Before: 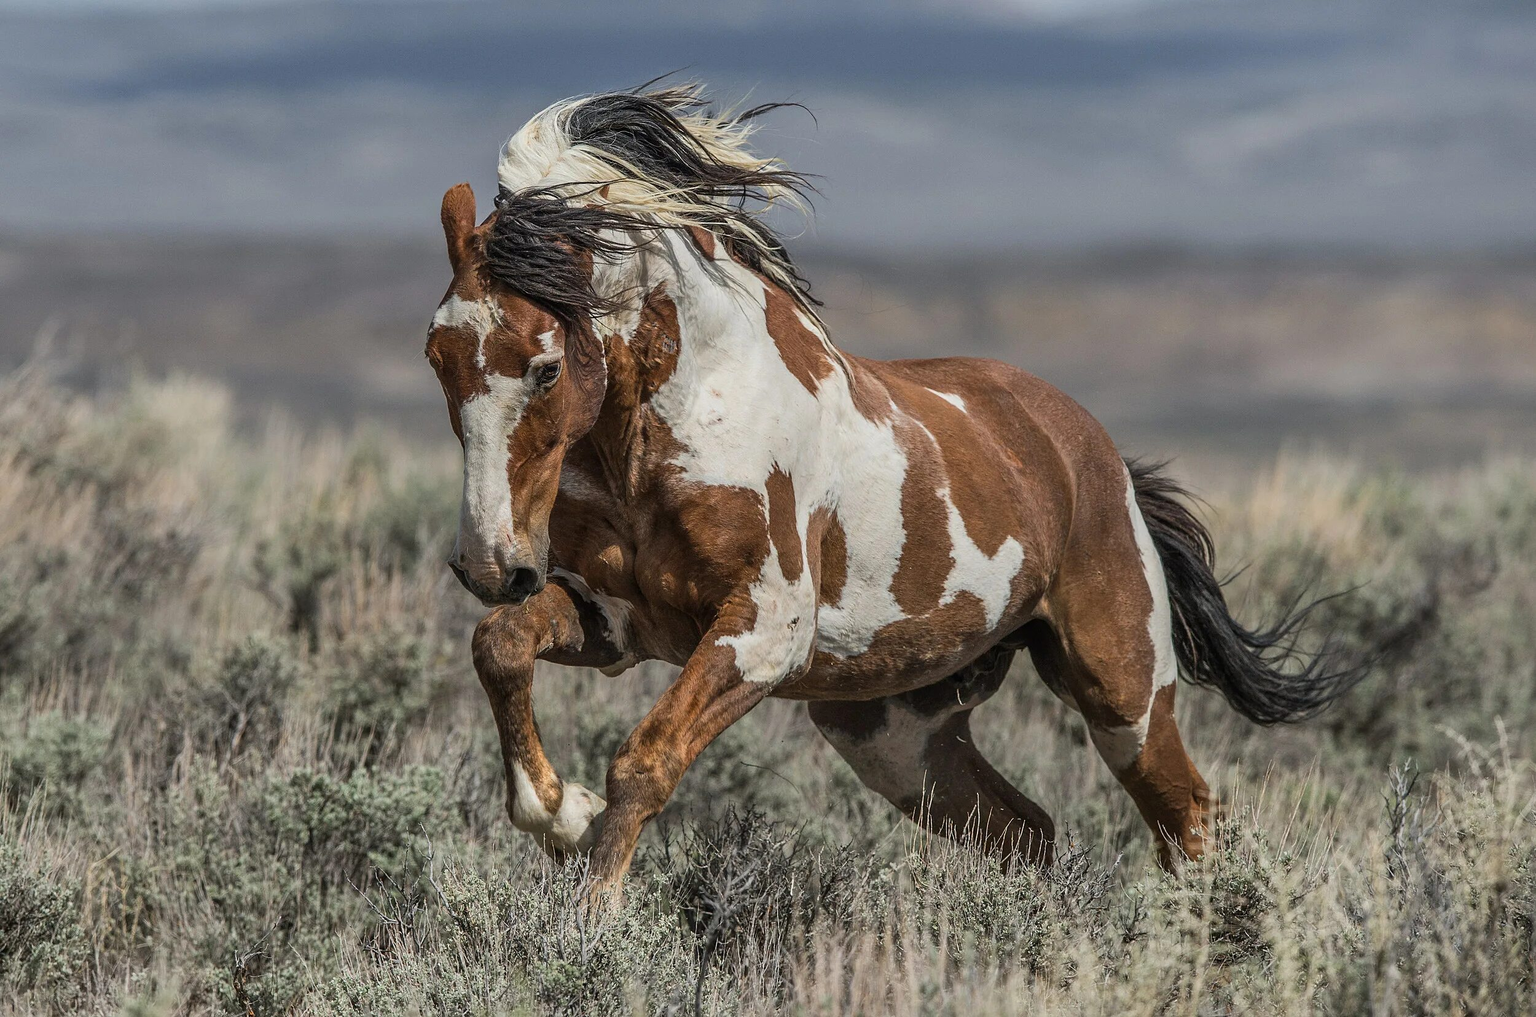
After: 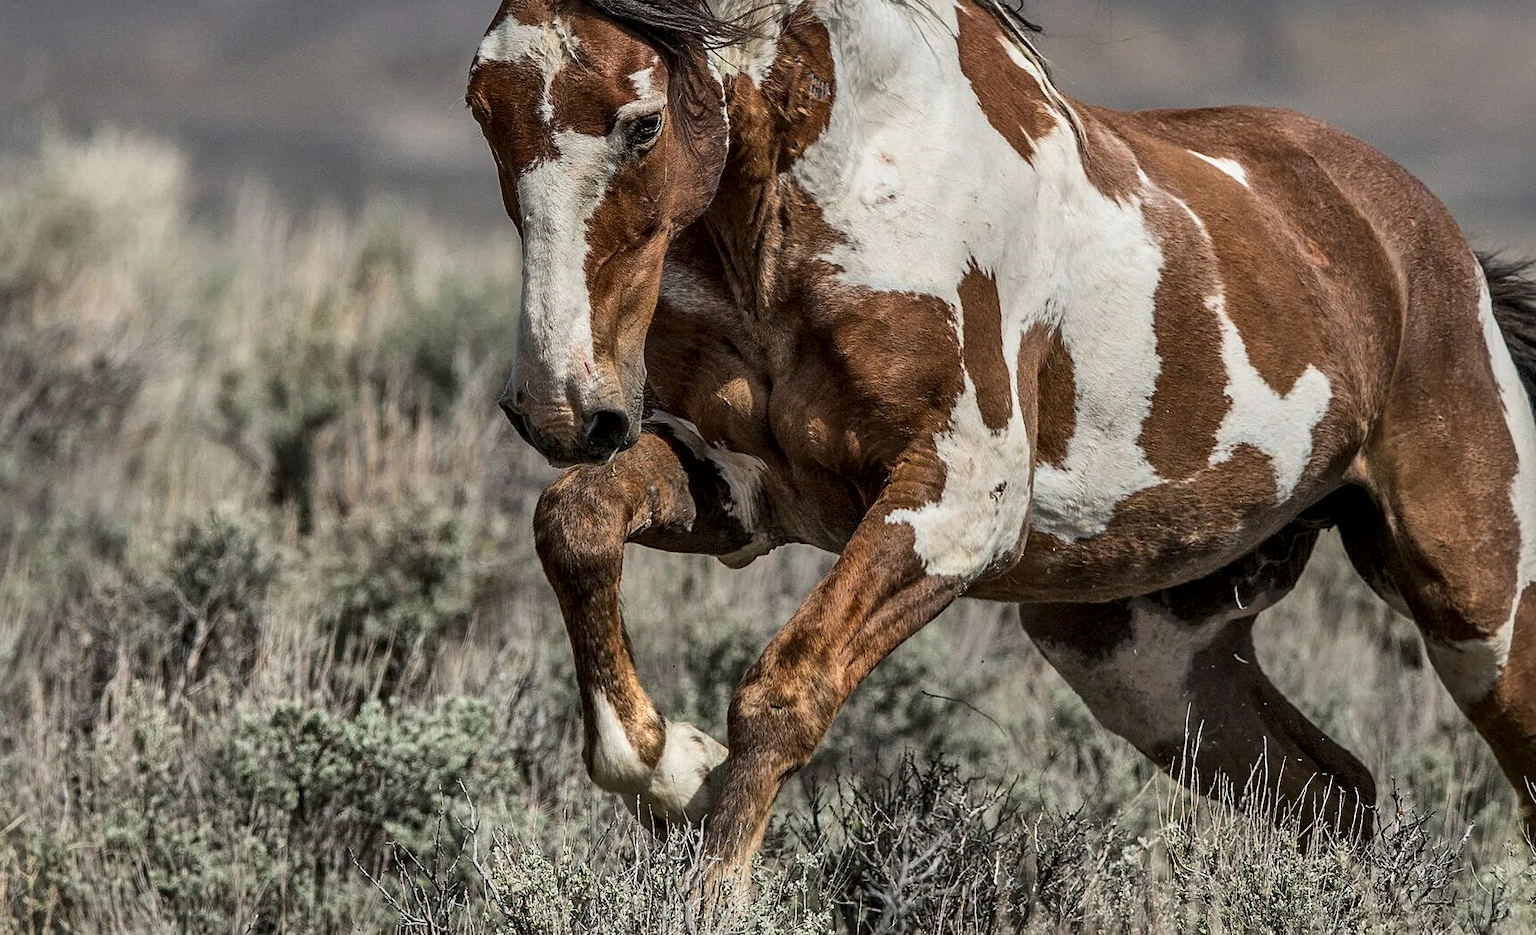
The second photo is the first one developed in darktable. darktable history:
local contrast: mode bilateral grid, contrast 25, coarseness 59, detail 151%, midtone range 0.2
crop: left 6.699%, top 27.95%, right 24.091%, bottom 8.361%
